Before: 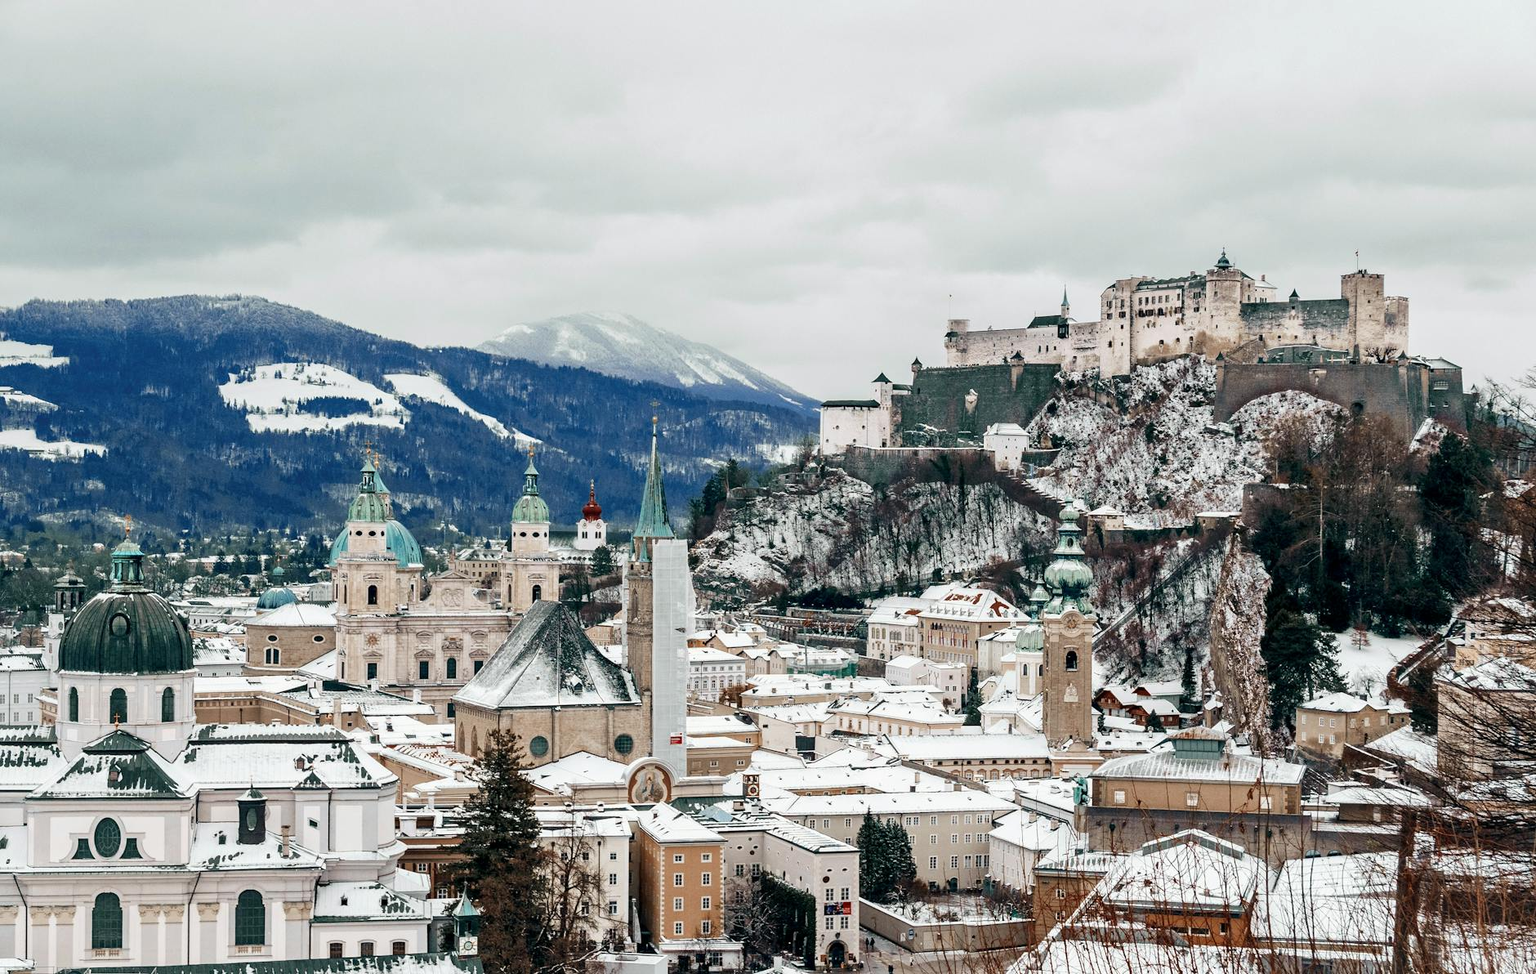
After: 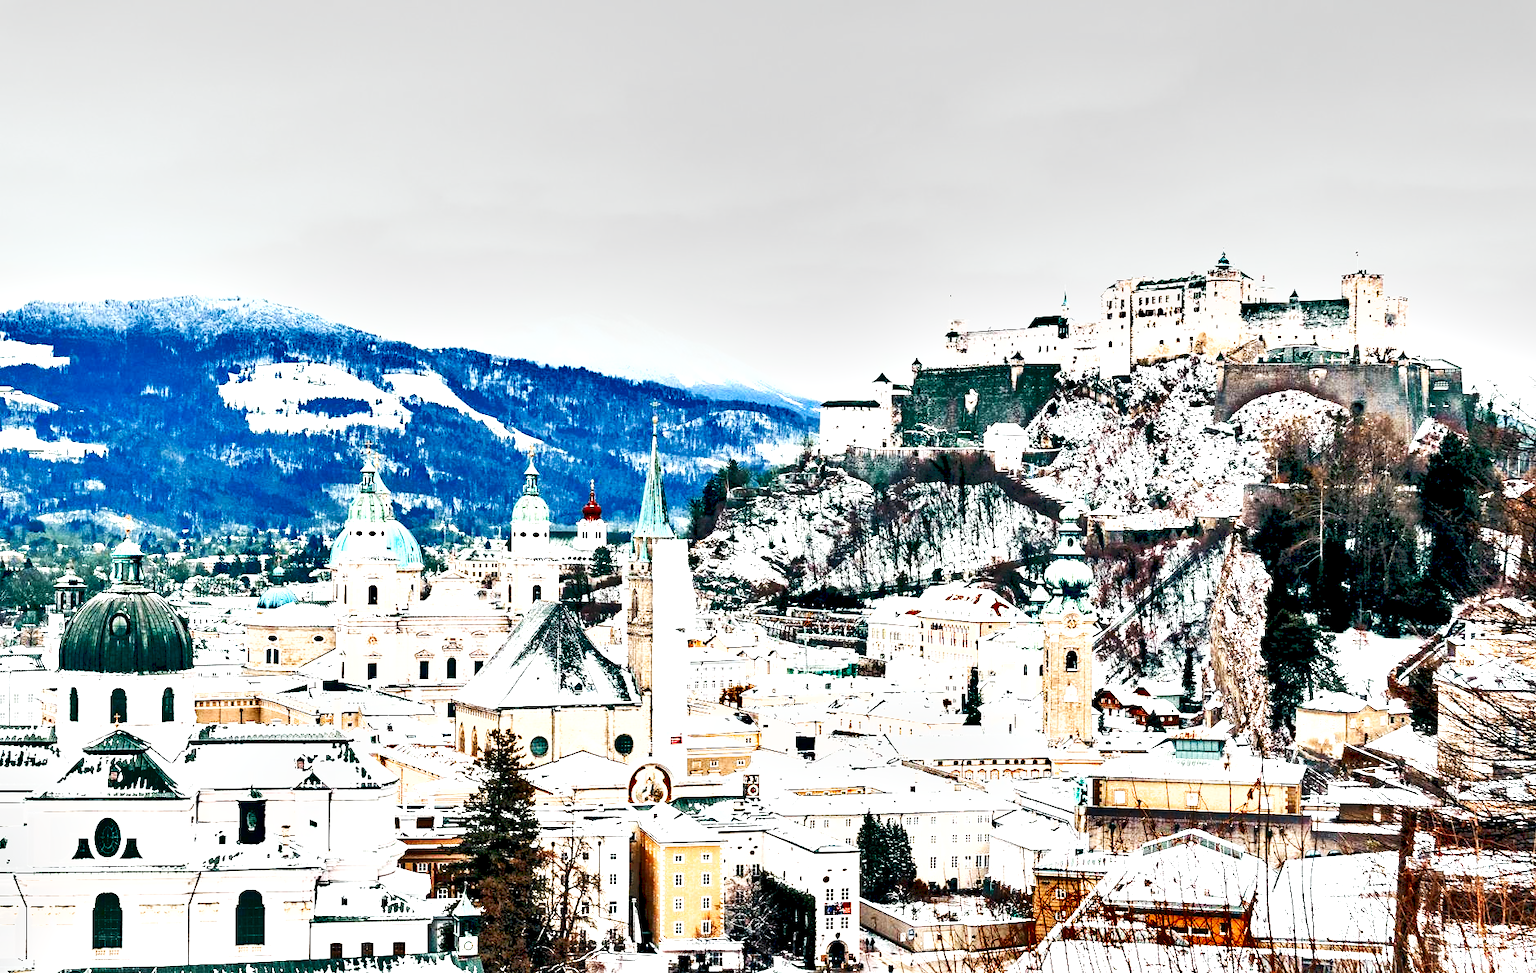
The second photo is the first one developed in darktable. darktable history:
color balance: lift [0.991, 1, 1, 1], gamma [0.996, 1, 1, 1], input saturation 98.52%, contrast 20.34%, output saturation 103.72%
exposure: black level correction 0.009, exposure 1.425 EV, compensate highlight preservation false
shadows and highlights: soften with gaussian
tone curve: curves: ch0 [(0, 0) (0.003, 0.156) (0.011, 0.156) (0.025, 0.161) (0.044, 0.164) (0.069, 0.178) (0.1, 0.201) (0.136, 0.229) (0.177, 0.263) (0.224, 0.301) (0.277, 0.355) (0.335, 0.415) (0.399, 0.48) (0.468, 0.561) (0.543, 0.647) (0.623, 0.735) (0.709, 0.819) (0.801, 0.893) (0.898, 0.953) (1, 1)], preserve colors none
